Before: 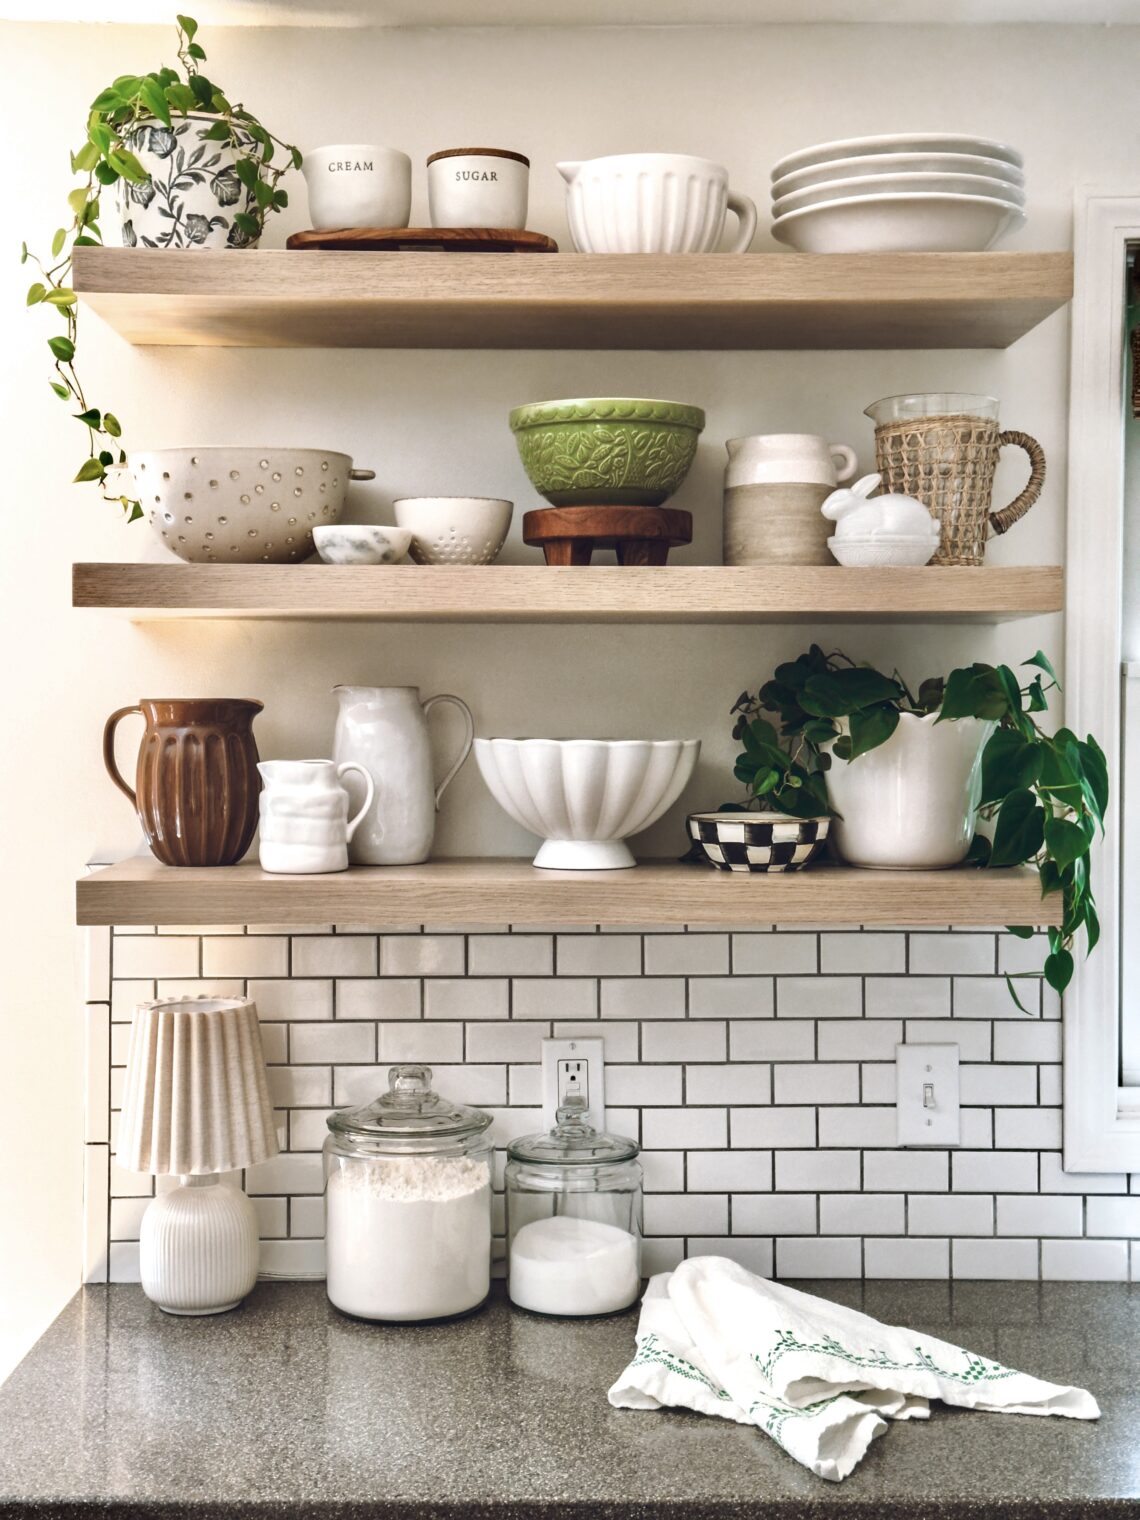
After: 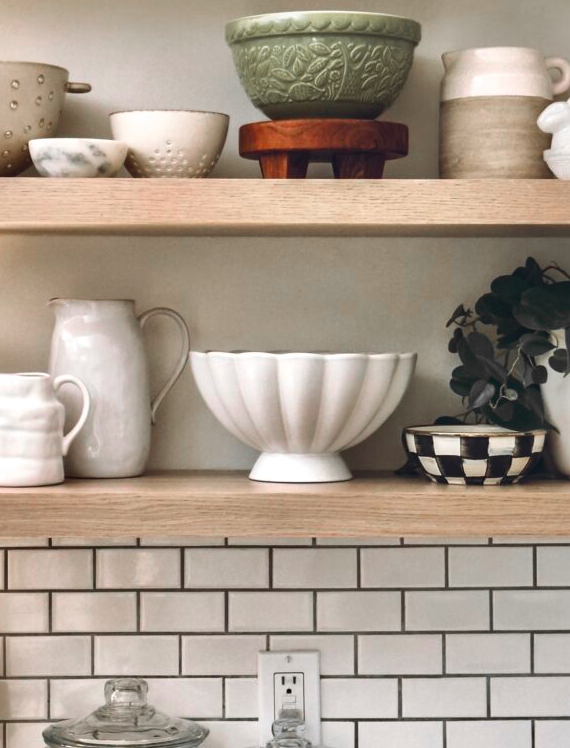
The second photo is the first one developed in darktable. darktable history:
crop: left 24.934%, top 25.492%, right 25.065%, bottom 25.255%
color zones: curves: ch1 [(0, 0.679) (0.143, 0.647) (0.286, 0.261) (0.378, -0.011) (0.571, 0.396) (0.714, 0.399) (0.857, 0.406) (1, 0.679)]
contrast brightness saturation: saturation -0.069
